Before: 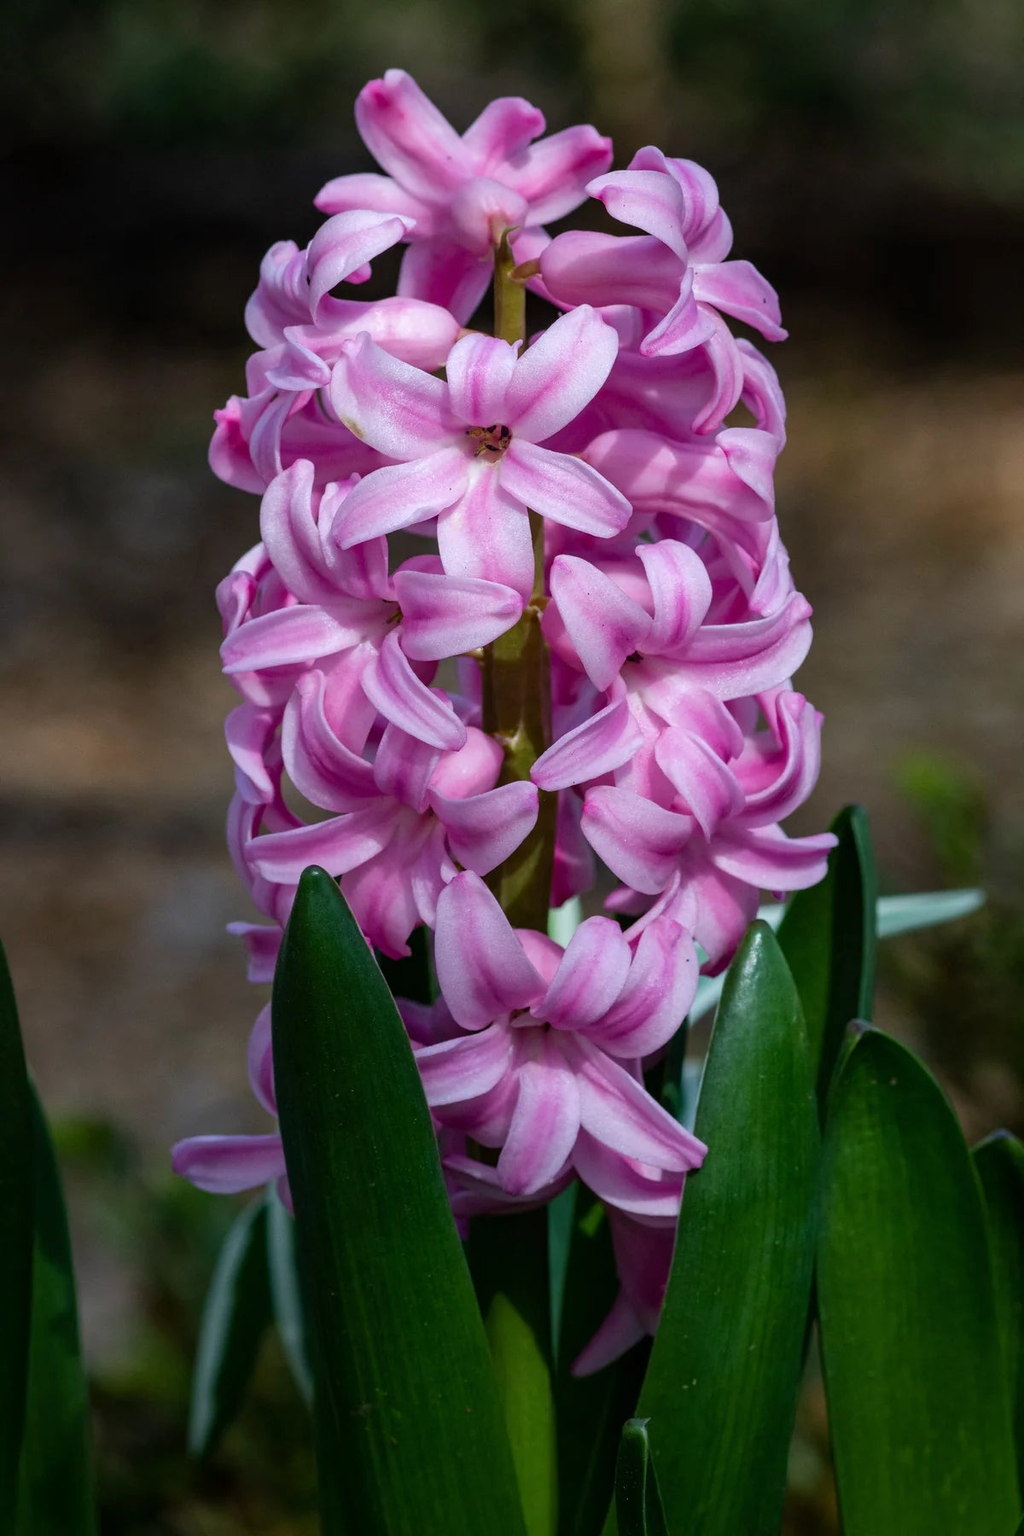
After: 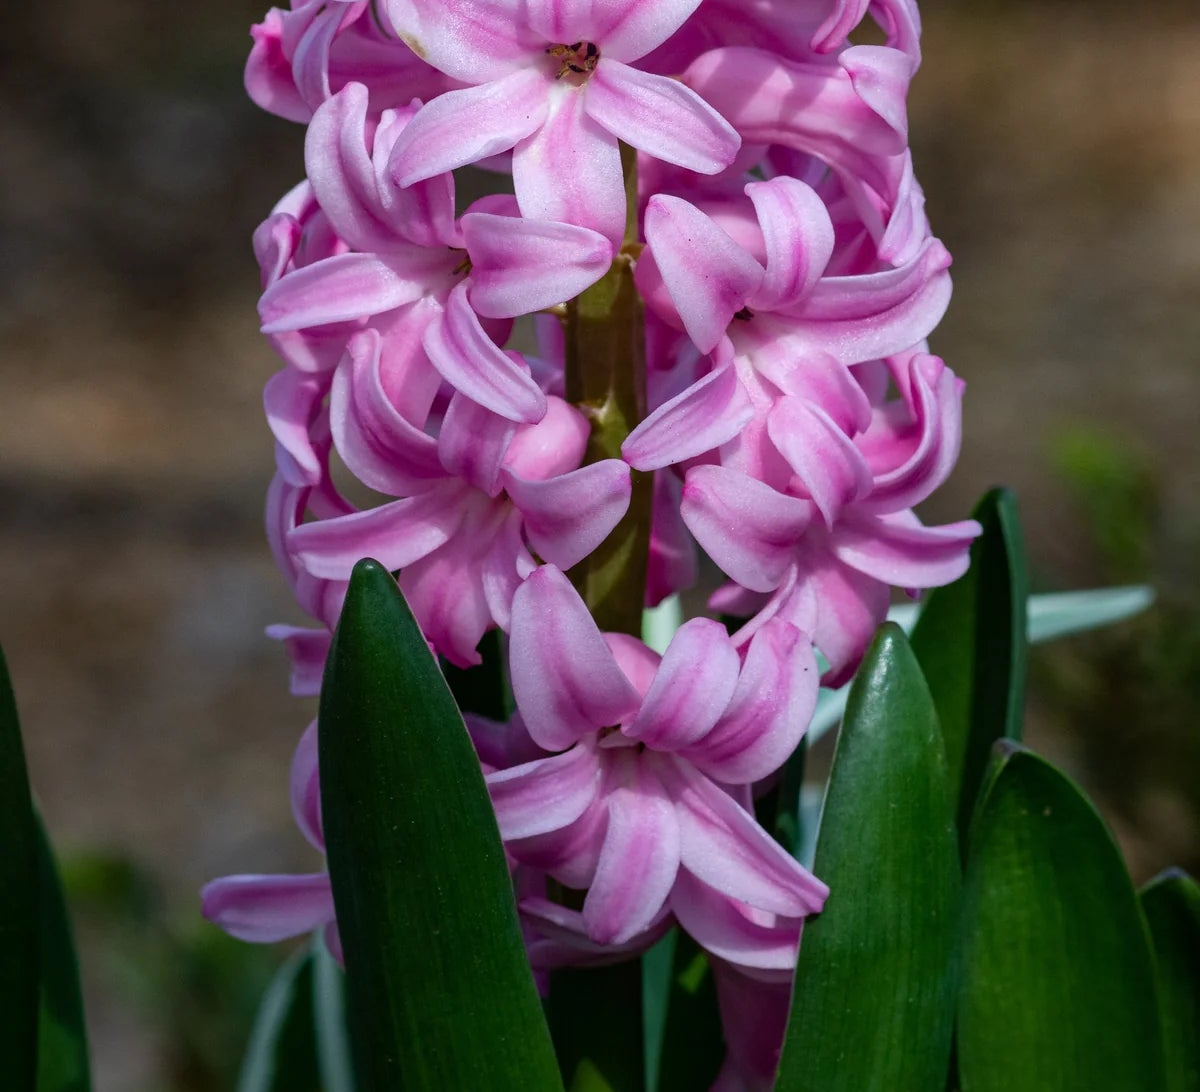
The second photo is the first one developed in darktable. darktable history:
crop and rotate: top 25.357%, bottom 13.942%
tone equalizer: on, module defaults
